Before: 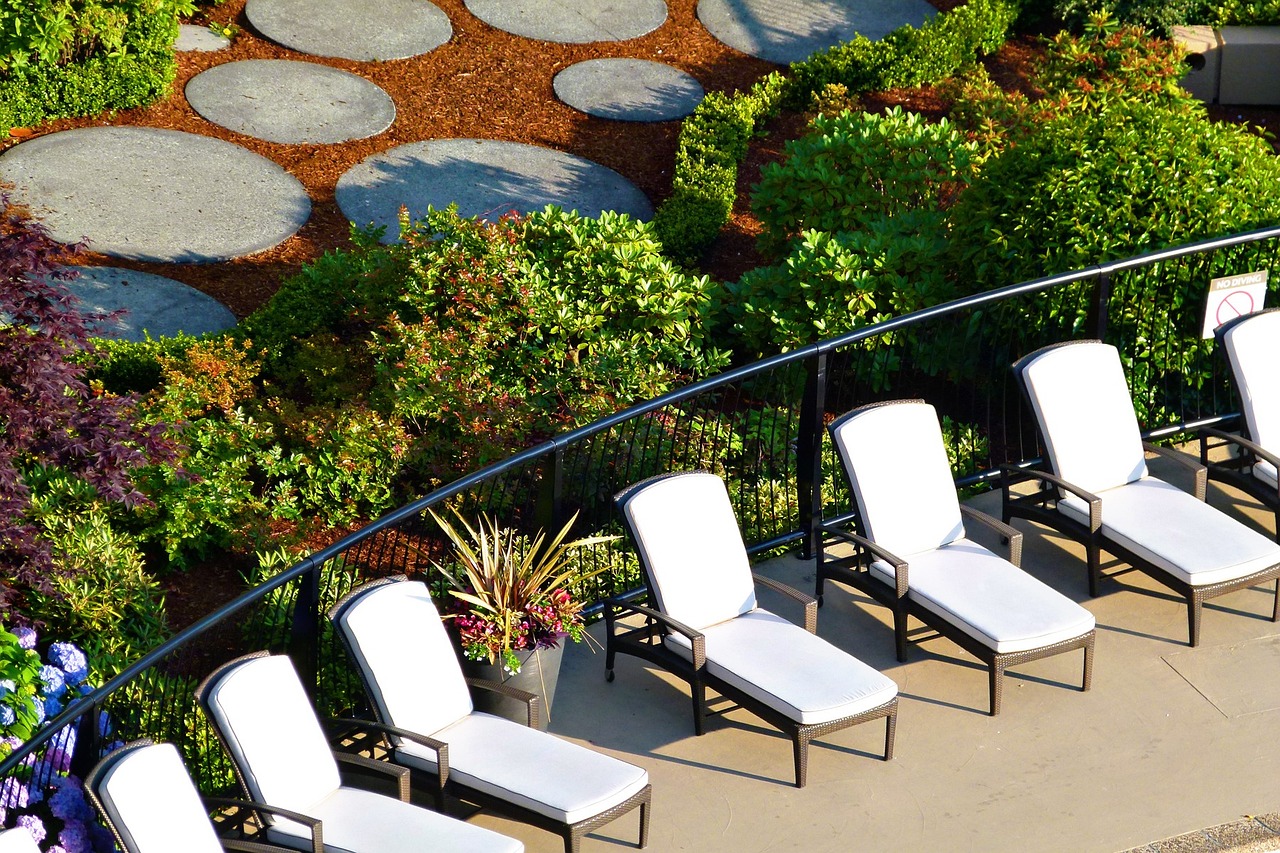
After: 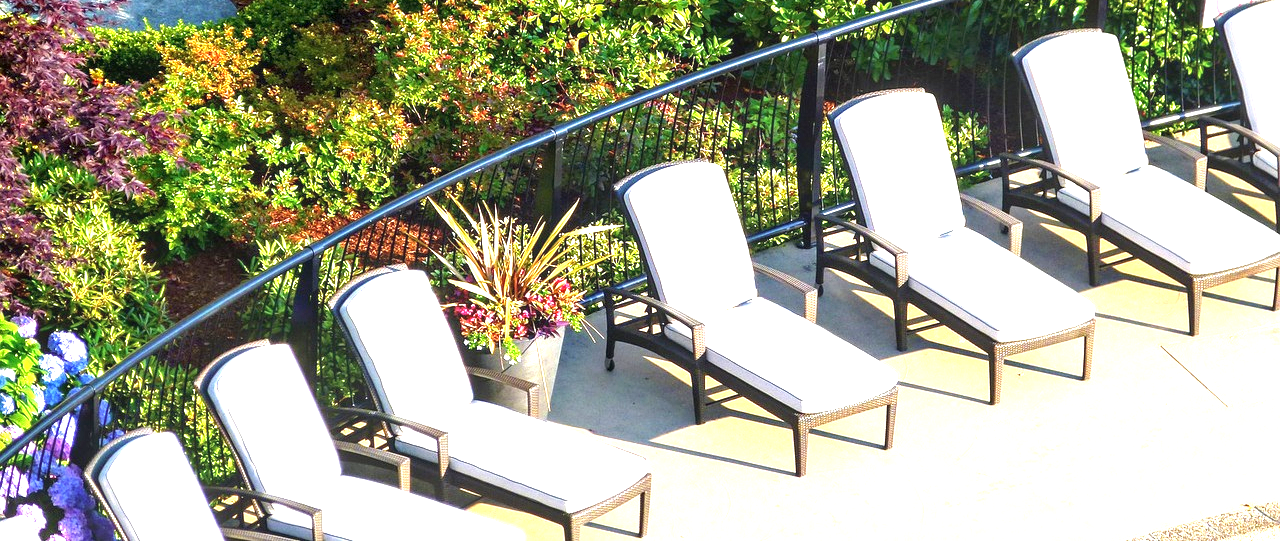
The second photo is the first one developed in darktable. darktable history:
exposure: black level correction 0, exposure 1.546 EV, compensate exposure bias true, compensate highlight preservation false
crop and rotate: top 36.536%
local contrast: on, module defaults
